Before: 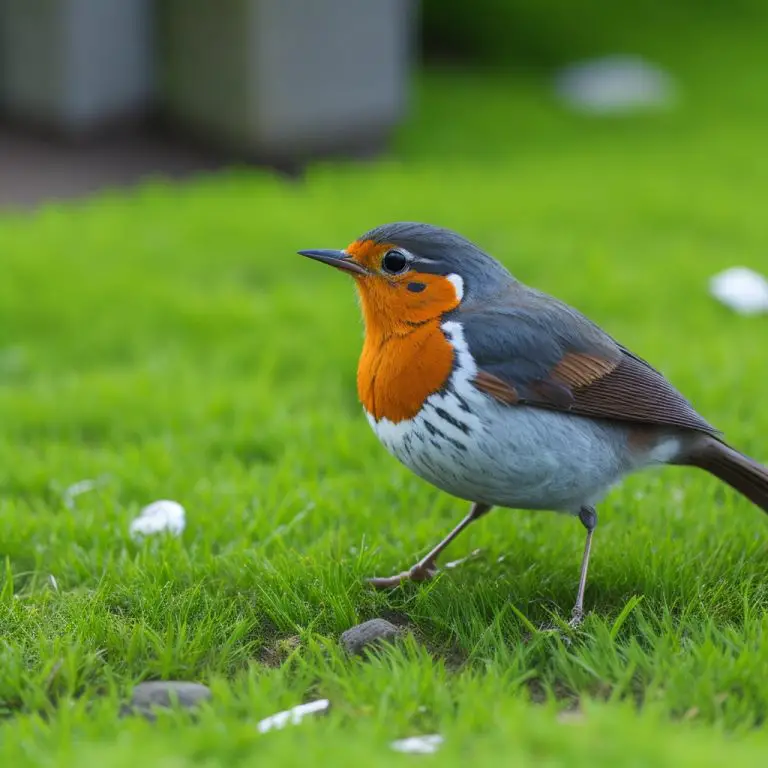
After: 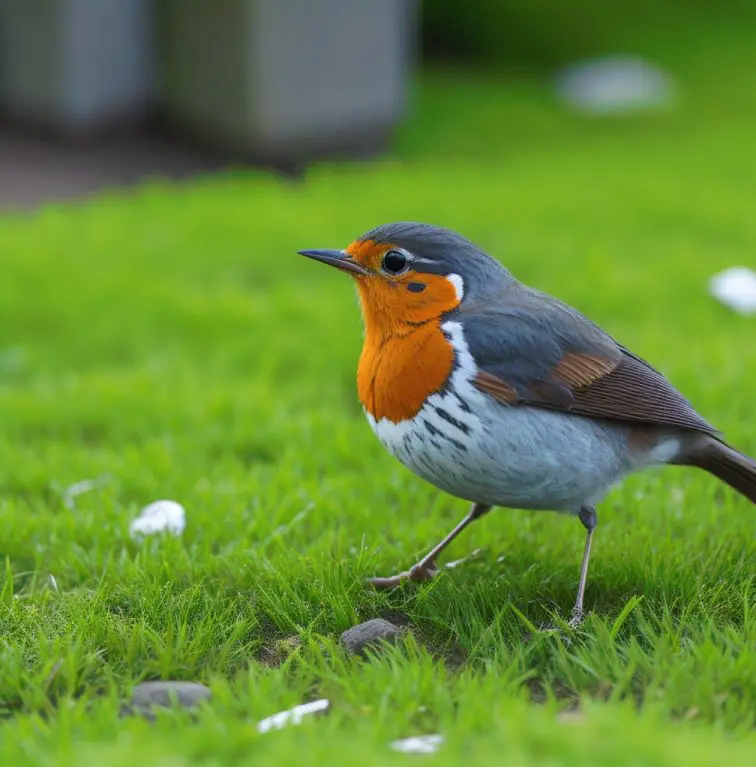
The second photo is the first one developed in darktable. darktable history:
tone curve: curves: ch0 [(0, 0) (0.003, 0.013) (0.011, 0.017) (0.025, 0.028) (0.044, 0.049) (0.069, 0.07) (0.1, 0.103) (0.136, 0.143) (0.177, 0.186) (0.224, 0.232) (0.277, 0.282) (0.335, 0.333) (0.399, 0.405) (0.468, 0.477) (0.543, 0.54) (0.623, 0.627) (0.709, 0.709) (0.801, 0.798) (0.898, 0.902) (1, 1)], preserve colors none
crop: left 0.007%
